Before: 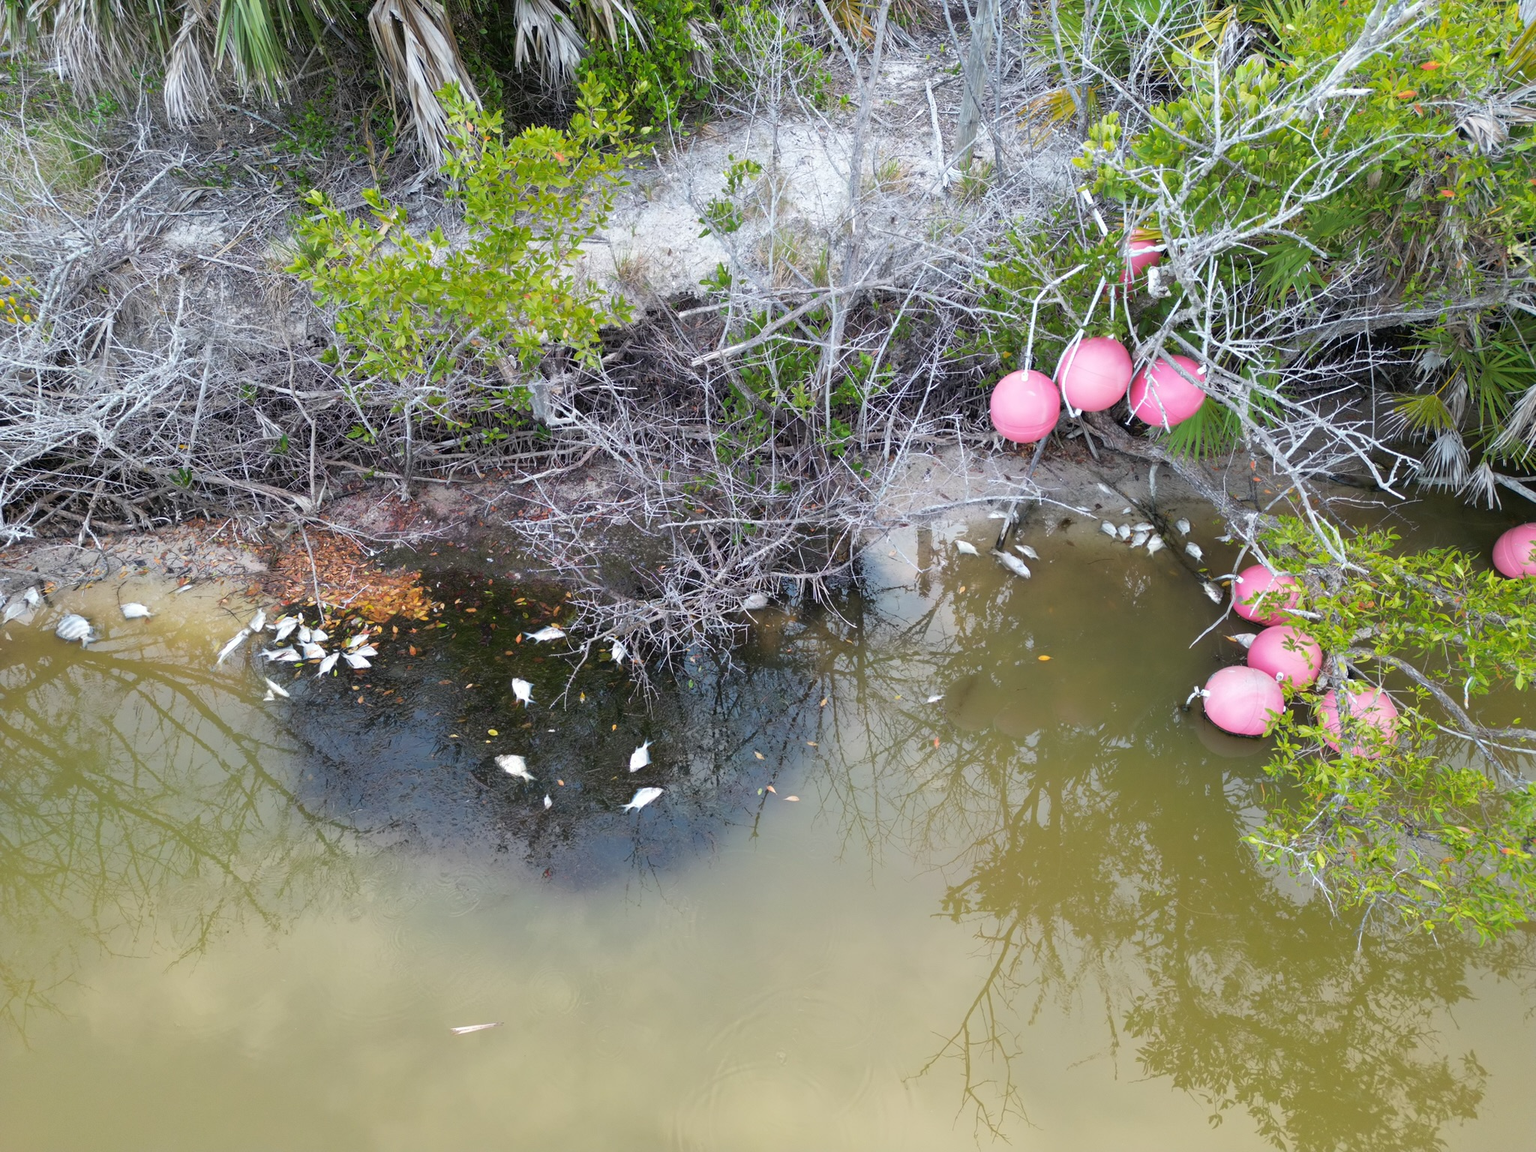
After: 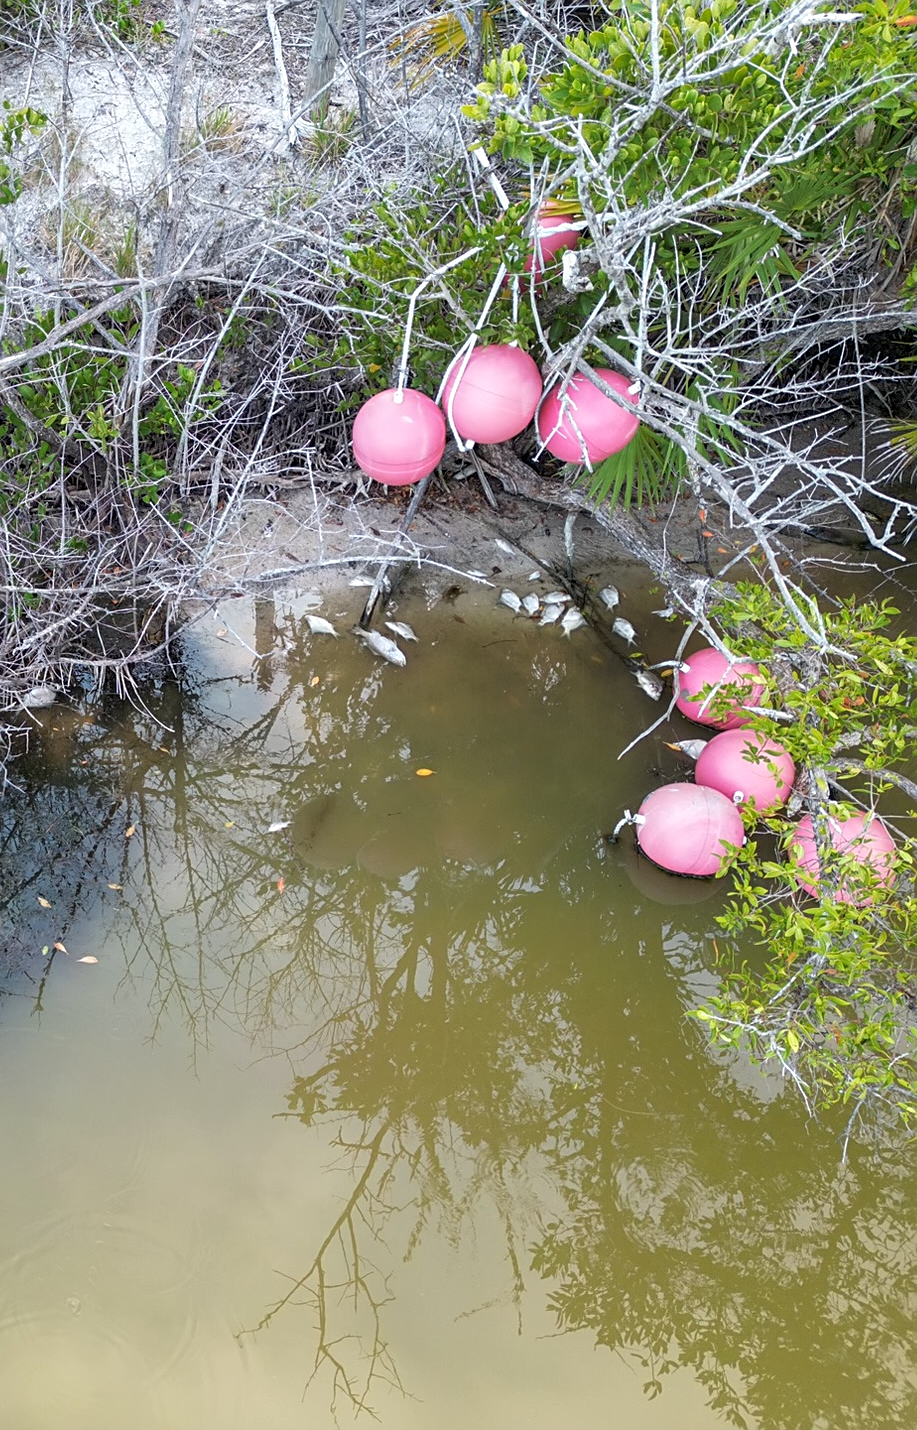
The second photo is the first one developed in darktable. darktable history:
crop: left 47.299%, top 6.836%, right 7.881%
local contrast: on, module defaults
sharpen: on, module defaults
